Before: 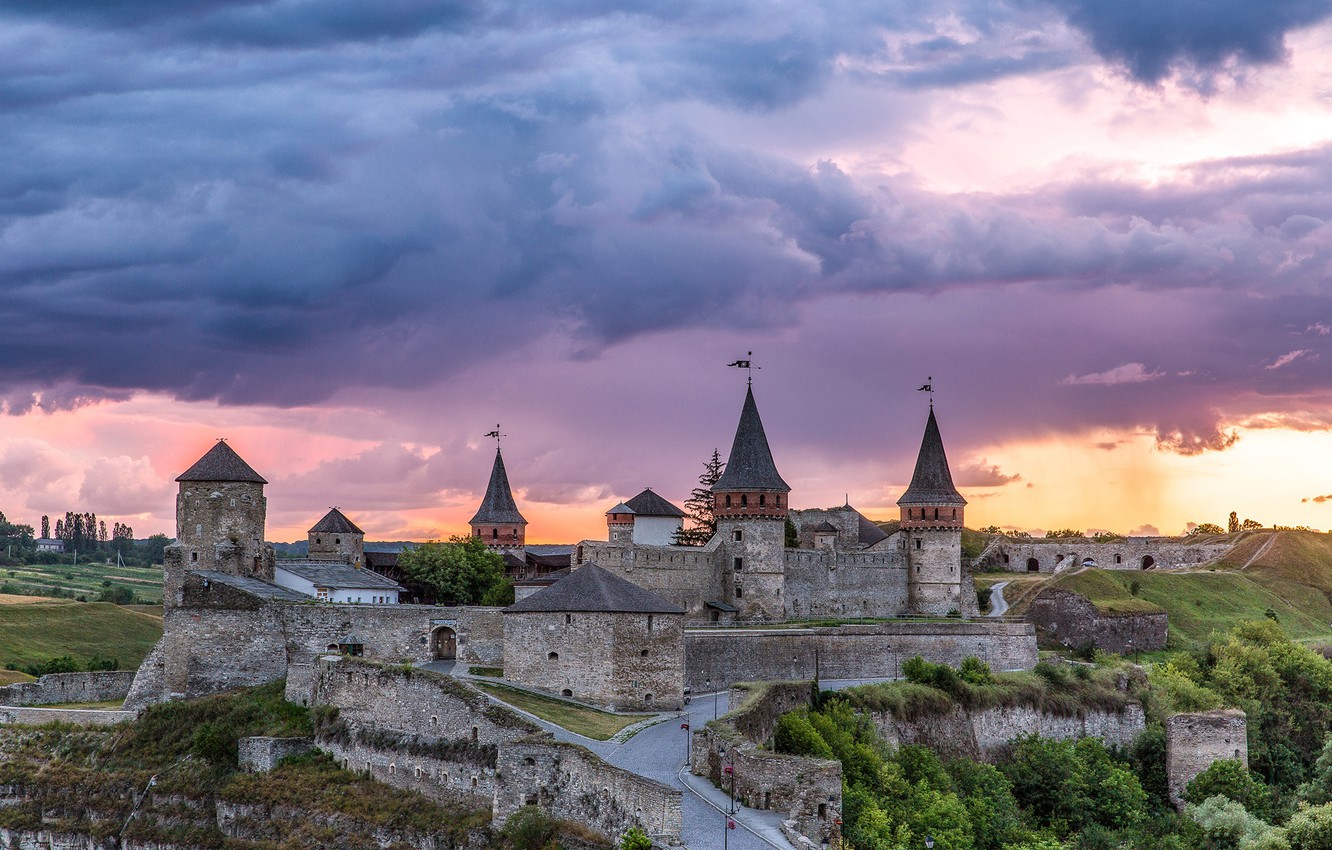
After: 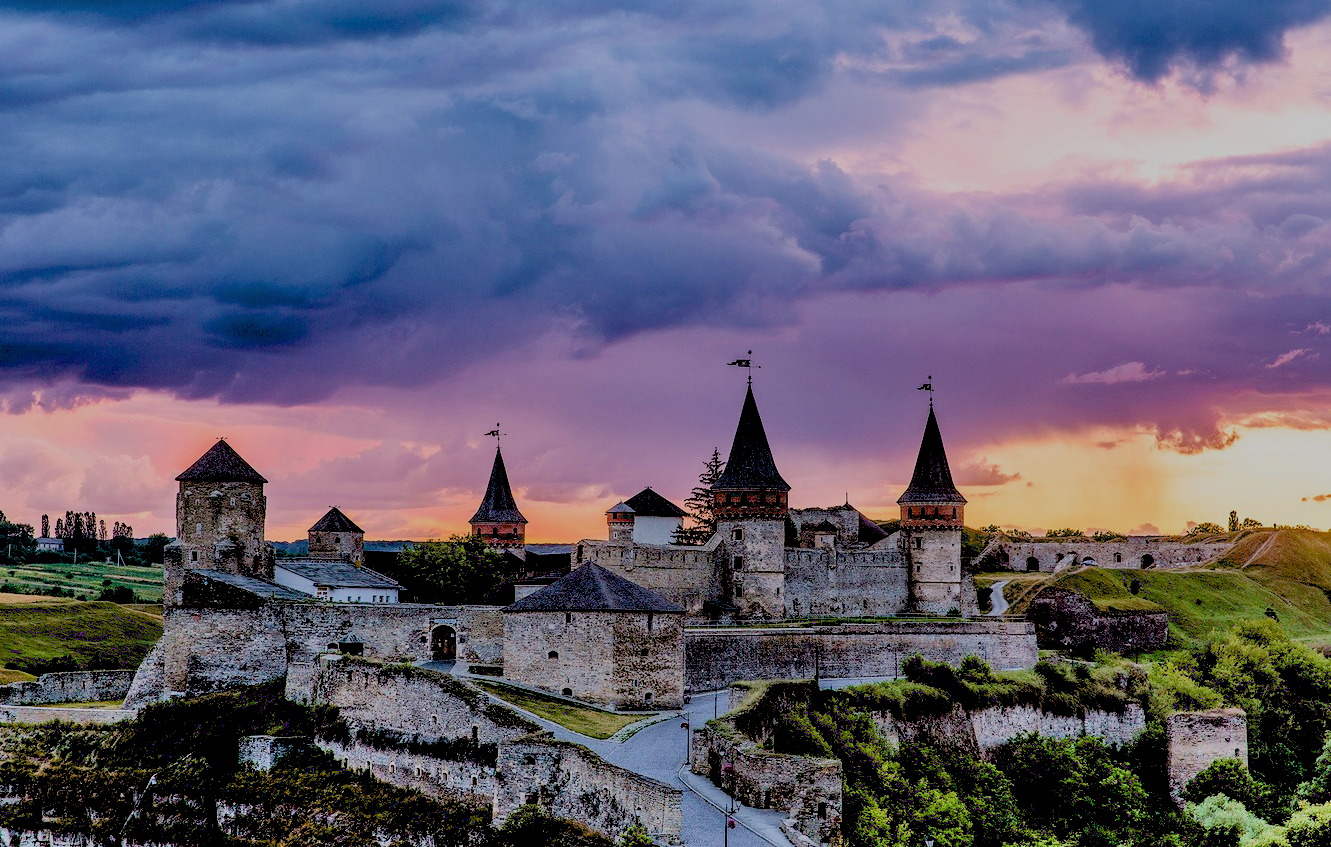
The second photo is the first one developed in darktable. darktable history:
exposure: black level correction 0.056, exposure -0.034 EV, compensate highlight preservation false
filmic rgb: middle gray luminance 4.25%, black relative exposure -13 EV, white relative exposure 5.01 EV, target black luminance 0%, hardness 5.15, latitude 59.55%, contrast 0.77, highlights saturation mix 4.14%, shadows ↔ highlights balance 25.31%
crop: top 0.156%, bottom 0.17%
shadows and highlights: shadows 49.25, highlights -42.53, soften with gaussian
velvia: on, module defaults
